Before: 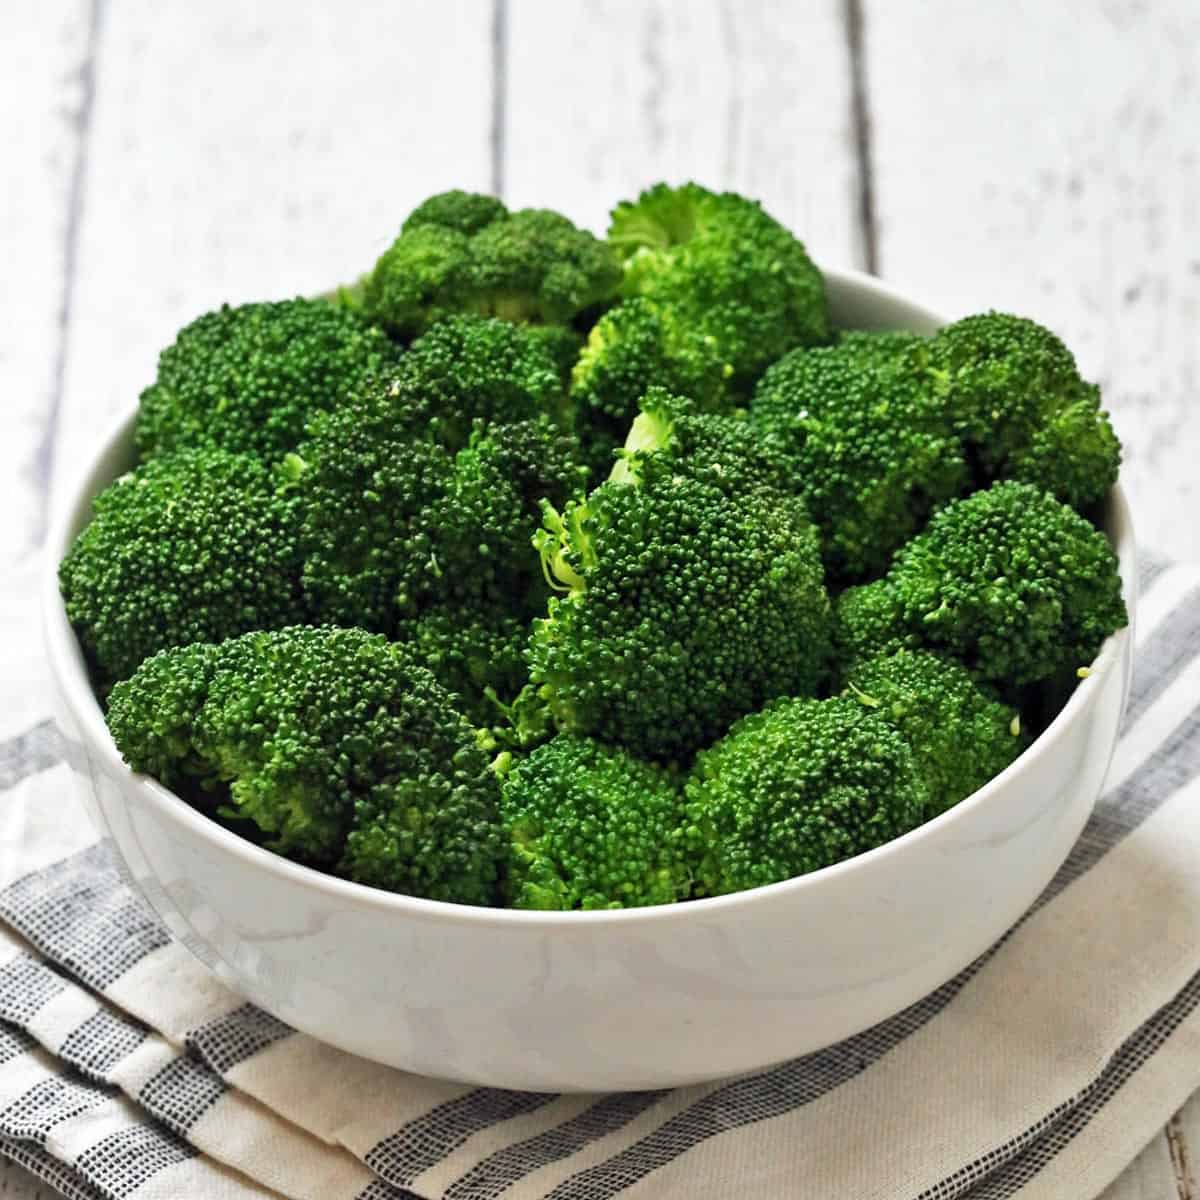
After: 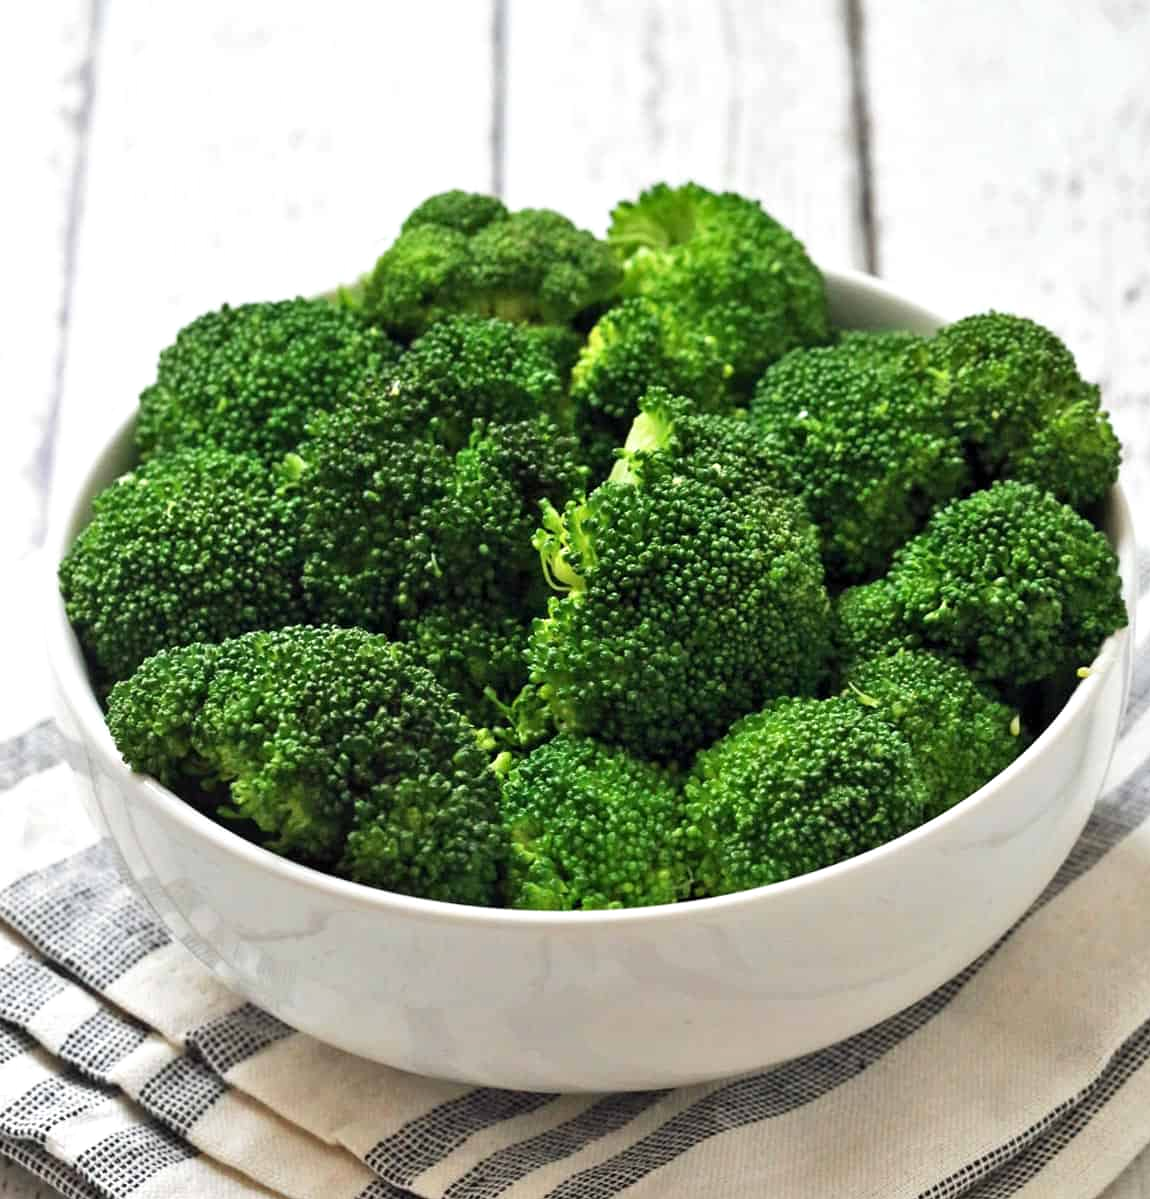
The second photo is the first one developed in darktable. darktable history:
tone equalizer: on, module defaults
crop: right 4.126%, bottom 0.031%
exposure: exposure 0.161 EV, compensate highlight preservation false
